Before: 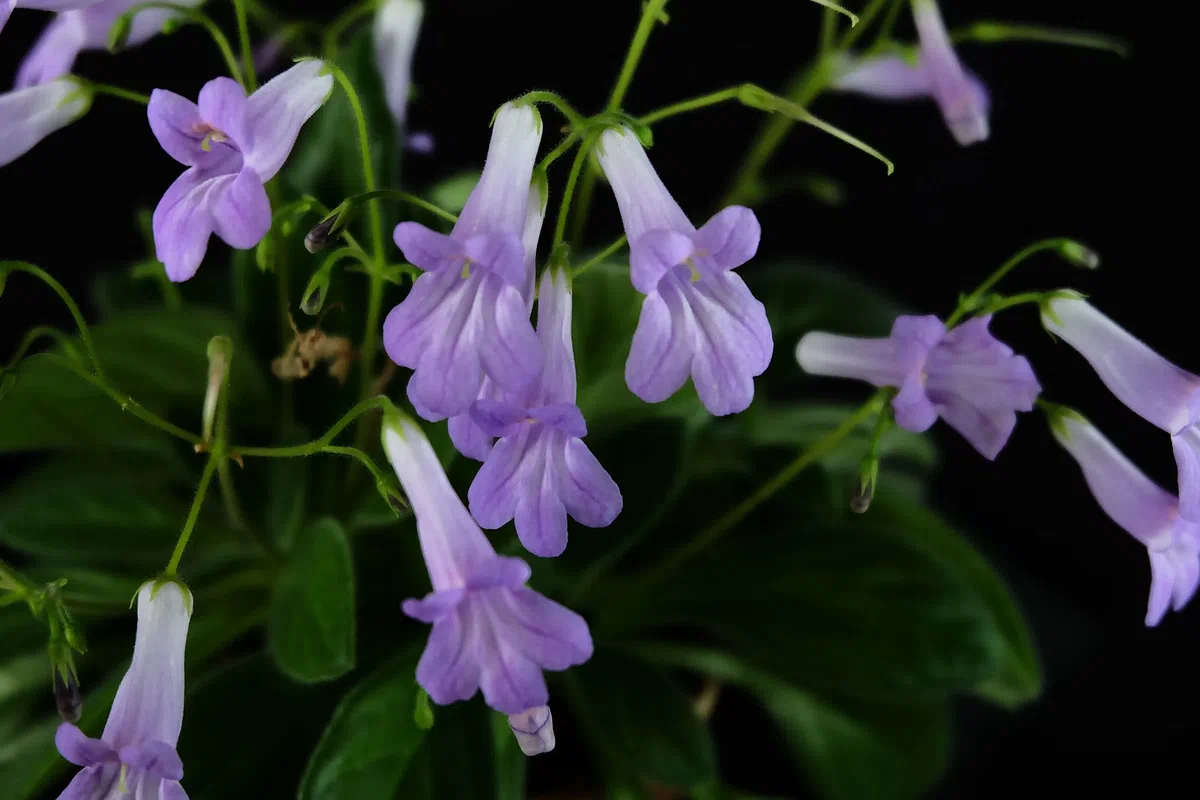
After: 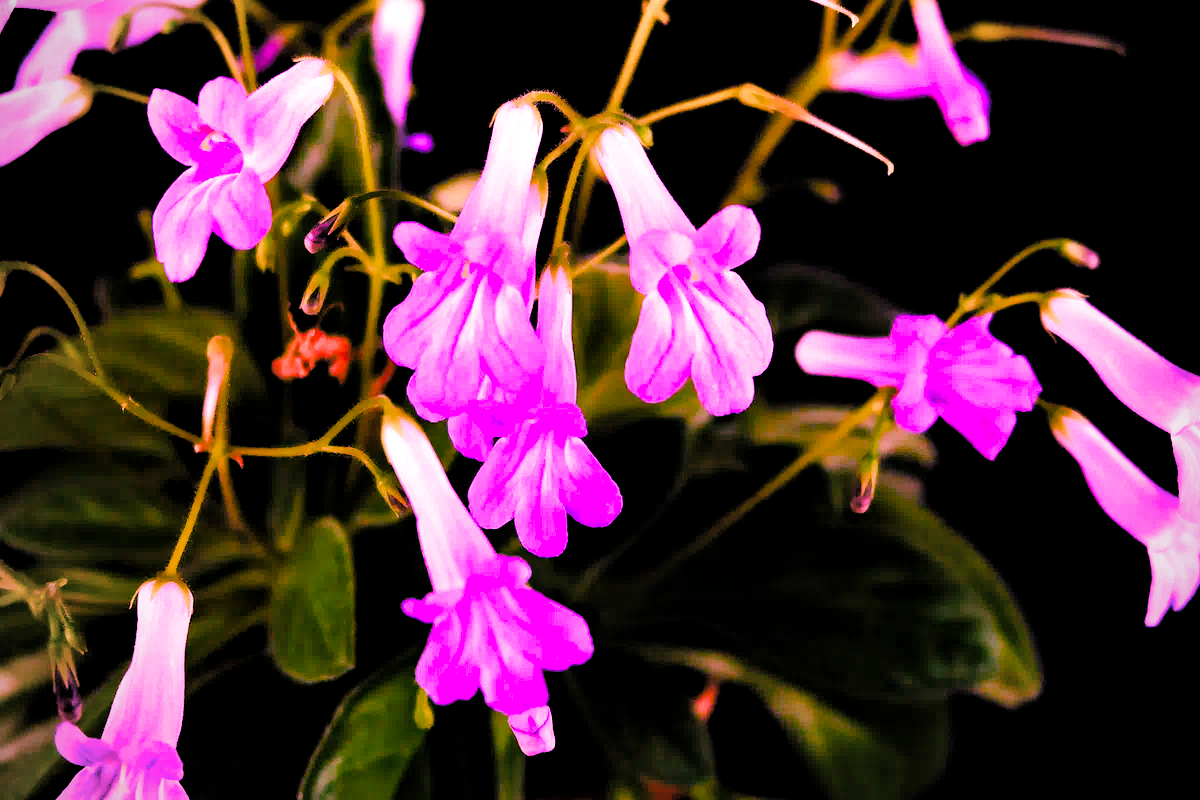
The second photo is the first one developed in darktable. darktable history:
raw chromatic aberrations: on, module defaults
color balance rgb: perceptual saturation grading › global saturation 25%, perceptual brilliance grading › mid-tones 10%, perceptual brilliance grading › shadows 15%, global vibrance 20%
exposure: black level correction -0.002, exposure 0.54 EV, compensate highlight preservation false
filmic: grey point source 18, black point source -8.65, white point source 2.45, grey point target 18, white point target 100, output power 2.2, latitude stops 2, contrast 1.5, saturation 100, global saturation 100
filmic rgb: black relative exposure -7.65 EV, white relative exposure 4.56 EV, hardness 3.61
haze removal: strength 0.29, distance 0.25, compatibility mode true, adaptive false
highlight reconstruction: method reconstruct color, iterations 1, diameter of reconstruction 64 px
hot pixels: on, module defaults
lens correction: scale 1.01, crop 1, focal 85, aperture 2.8, distance 10.02, camera "Canon EOS RP", lens "Canon RF 85mm F2 MACRO IS STM"
raw denoise: x [[0, 0.25, 0.5, 0.75, 1] ×4]
tone equalizer: on, module defaults
vibrance: on, module defaults
vignetting: fall-off radius 60.92%
white balance: red 2.04, blue 1.628
local contrast: mode bilateral grid, contrast 20, coarseness 50, detail 120%, midtone range 0.2
contrast brightness saturation: saturation -0.05
levels: mode automatic, black 0.023%, white 99.97%, levels [0.062, 0.494, 0.925]
velvia: strength 15% | blend: blend mode lighten, opacity 100%; mask: uniform (no mask)
